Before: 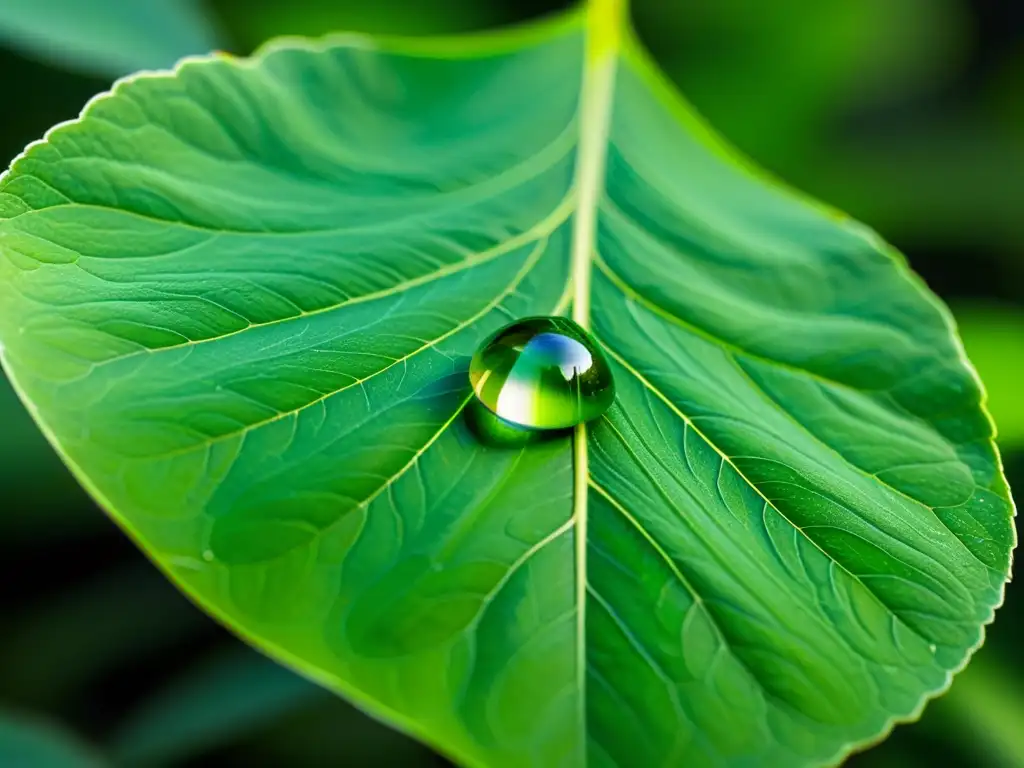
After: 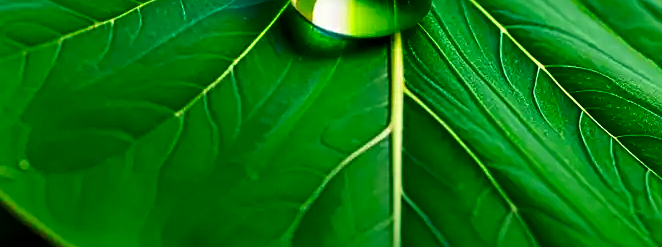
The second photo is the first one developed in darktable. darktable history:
crop: left 18.055%, top 50.934%, right 17.248%, bottom 16.826%
contrast brightness saturation: contrast 0.104, brightness -0.272, saturation 0.141
sharpen: on, module defaults
